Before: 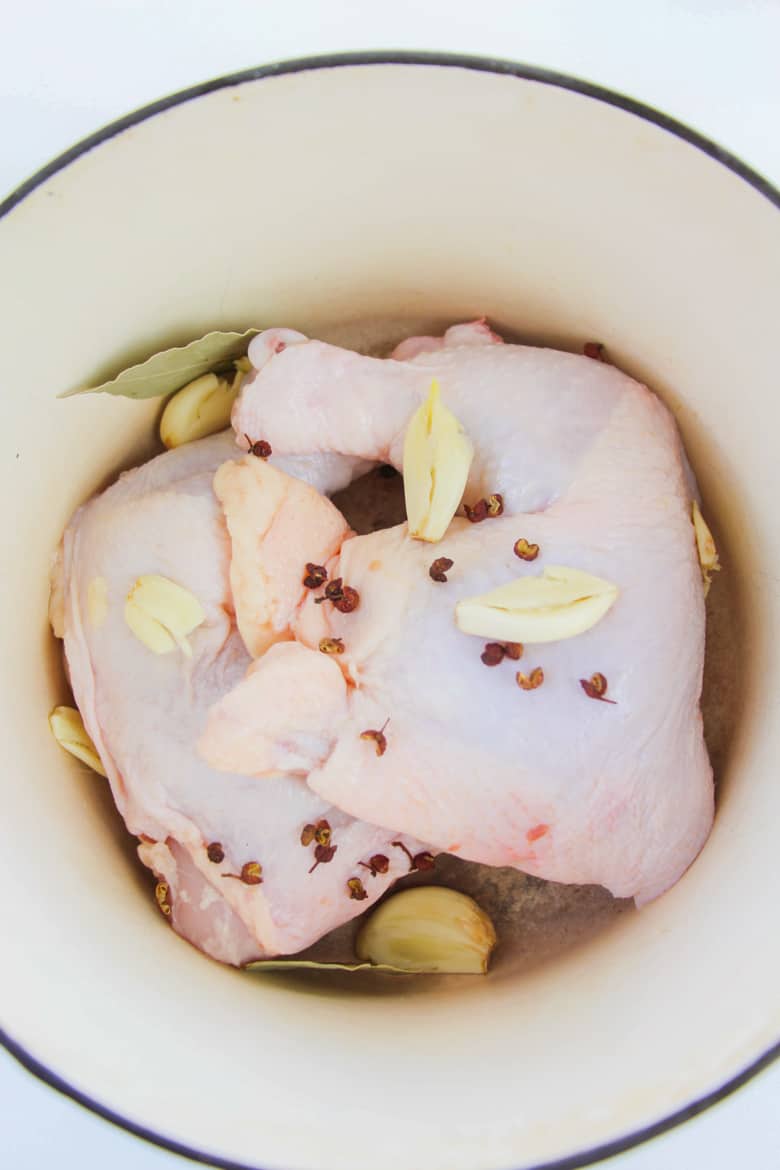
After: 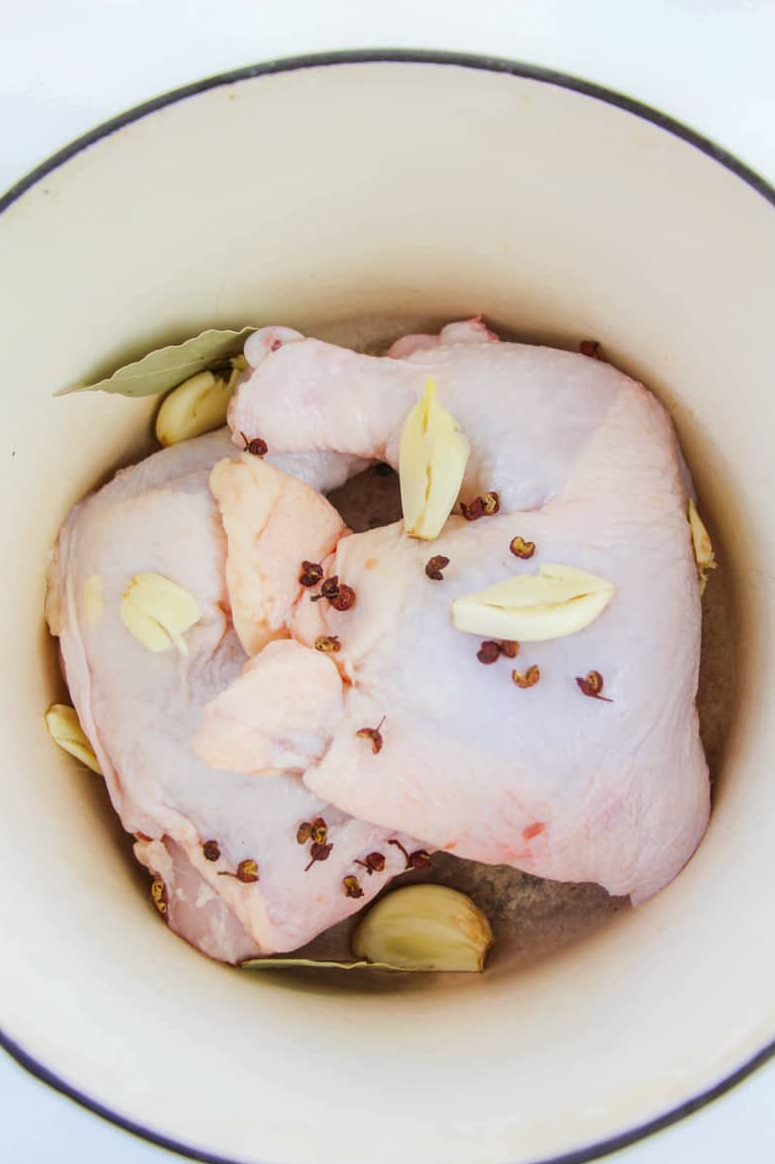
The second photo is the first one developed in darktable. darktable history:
local contrast: on, module defaults
crop and rotate: left 0.614%, top 0.179%, bottom 0.309%
